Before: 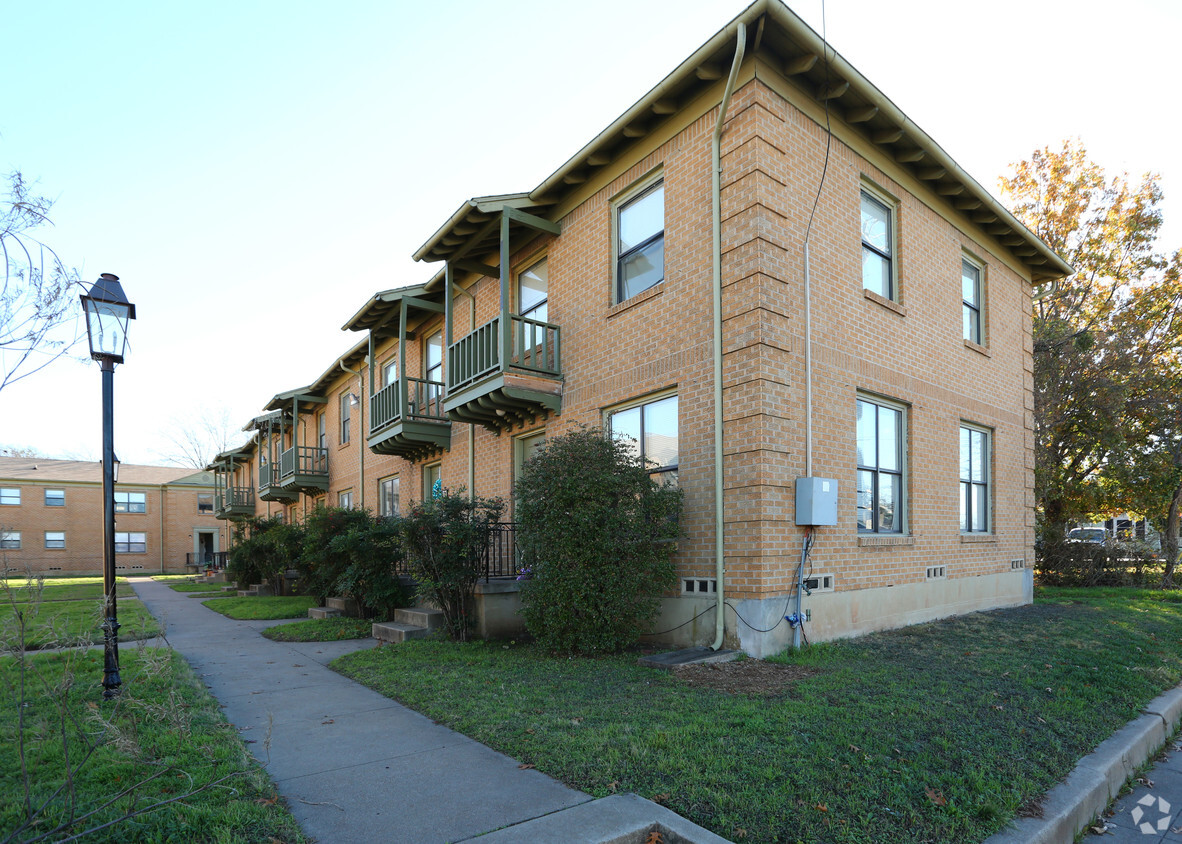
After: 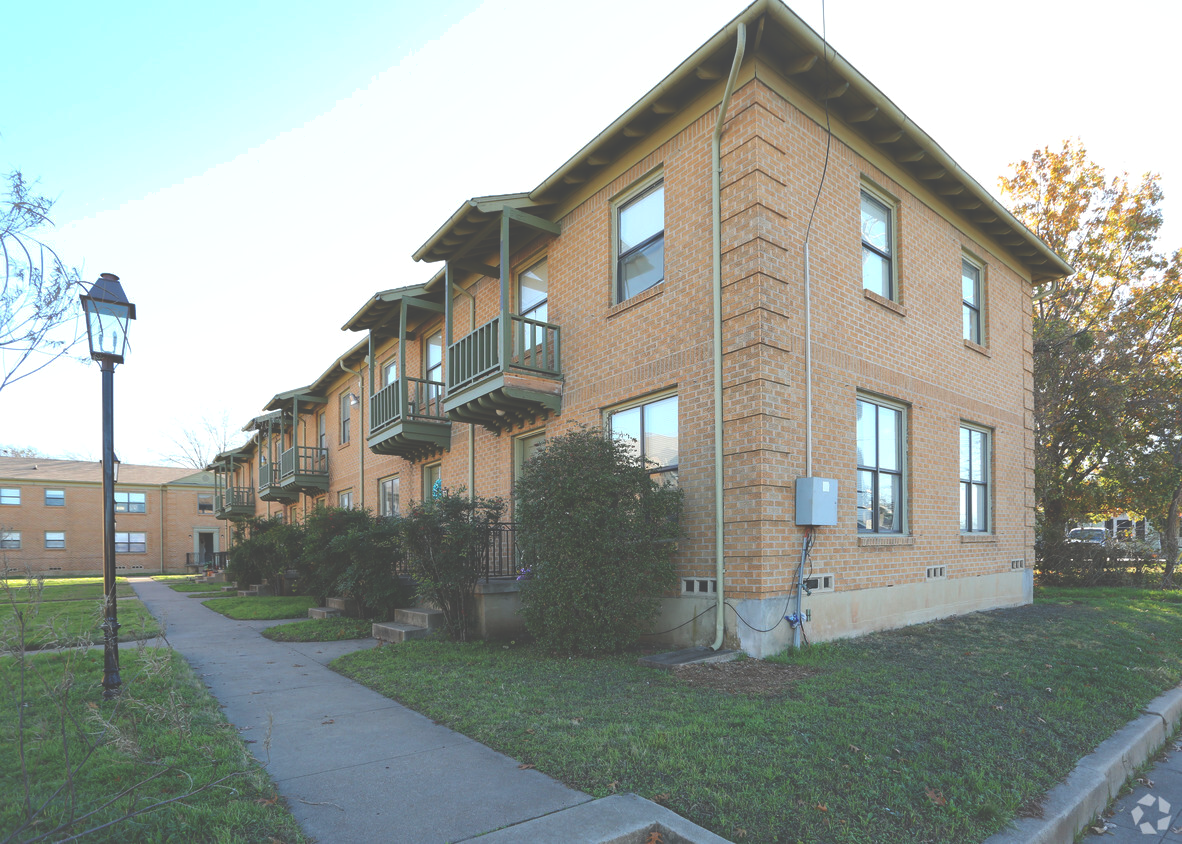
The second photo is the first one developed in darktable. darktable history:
exposure: black level correction -0.043, exposure 0.065 EV, compensate highlight preservation false
contrast brightness saturation: contrast 0.099, brightness 0.023, saturation 0.016
shadows and highlights: on, module defaults
